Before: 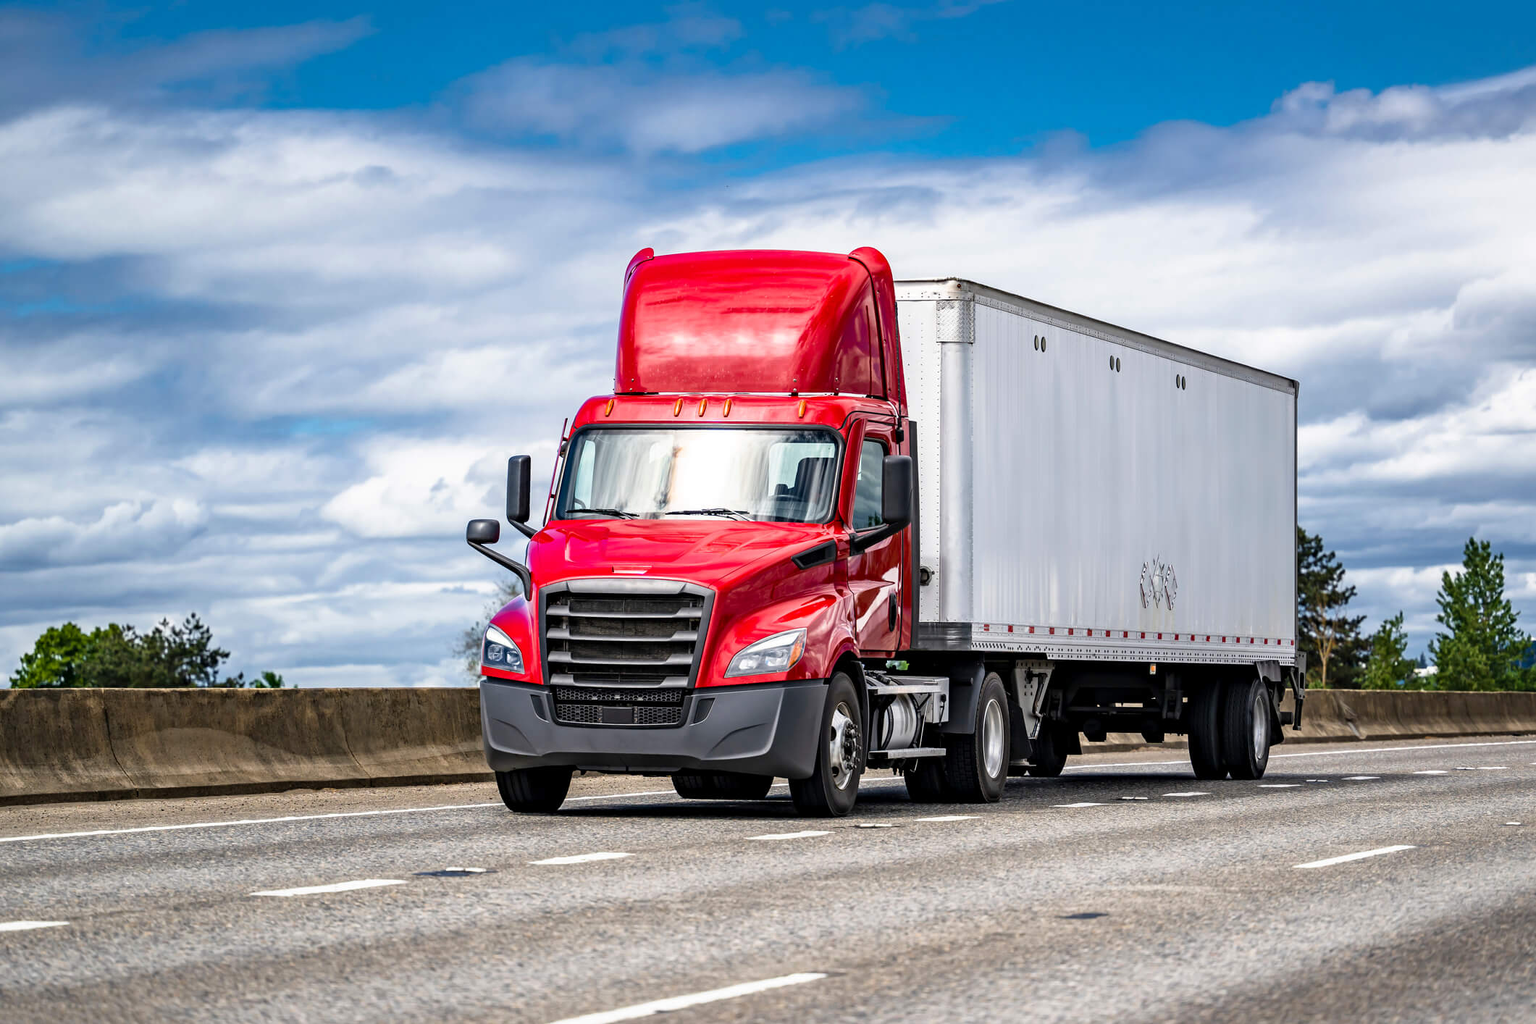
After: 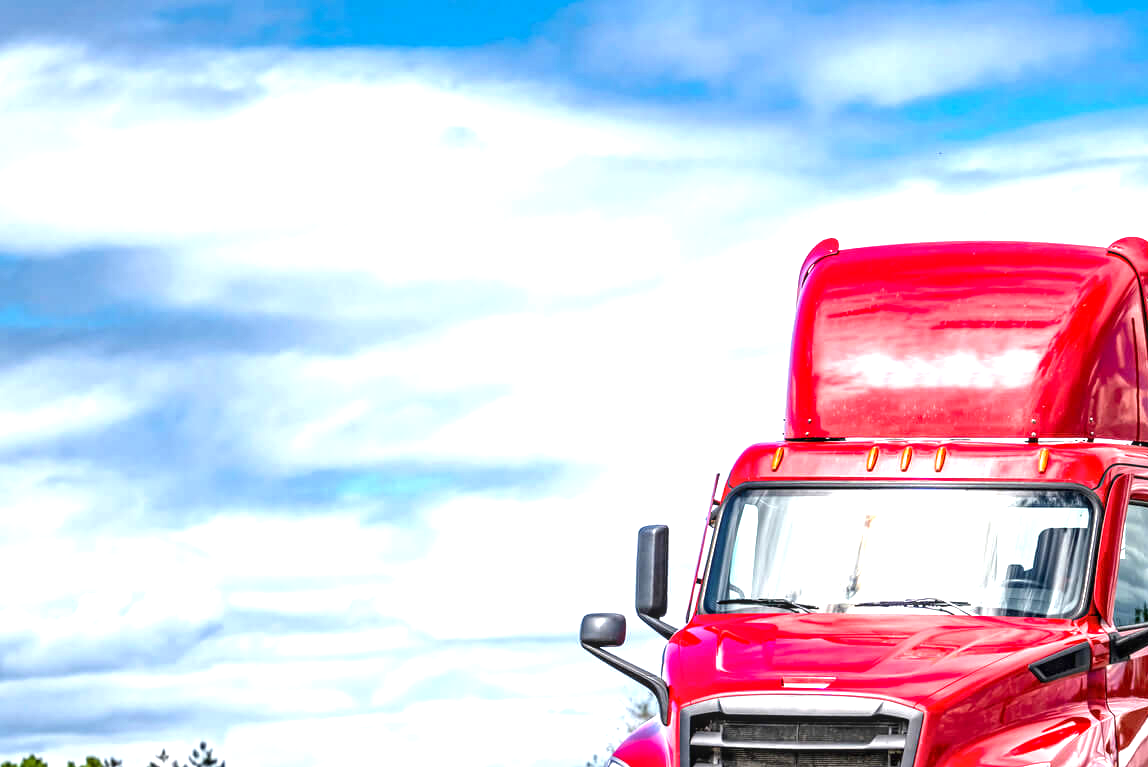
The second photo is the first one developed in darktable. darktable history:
crop and rotate: left 3.061%, top 7.385%, right 42.802%, bottom 38.329%
local contrast: on, module defaults
exposure: exposure 1 EV, compensate highlight preservation false
